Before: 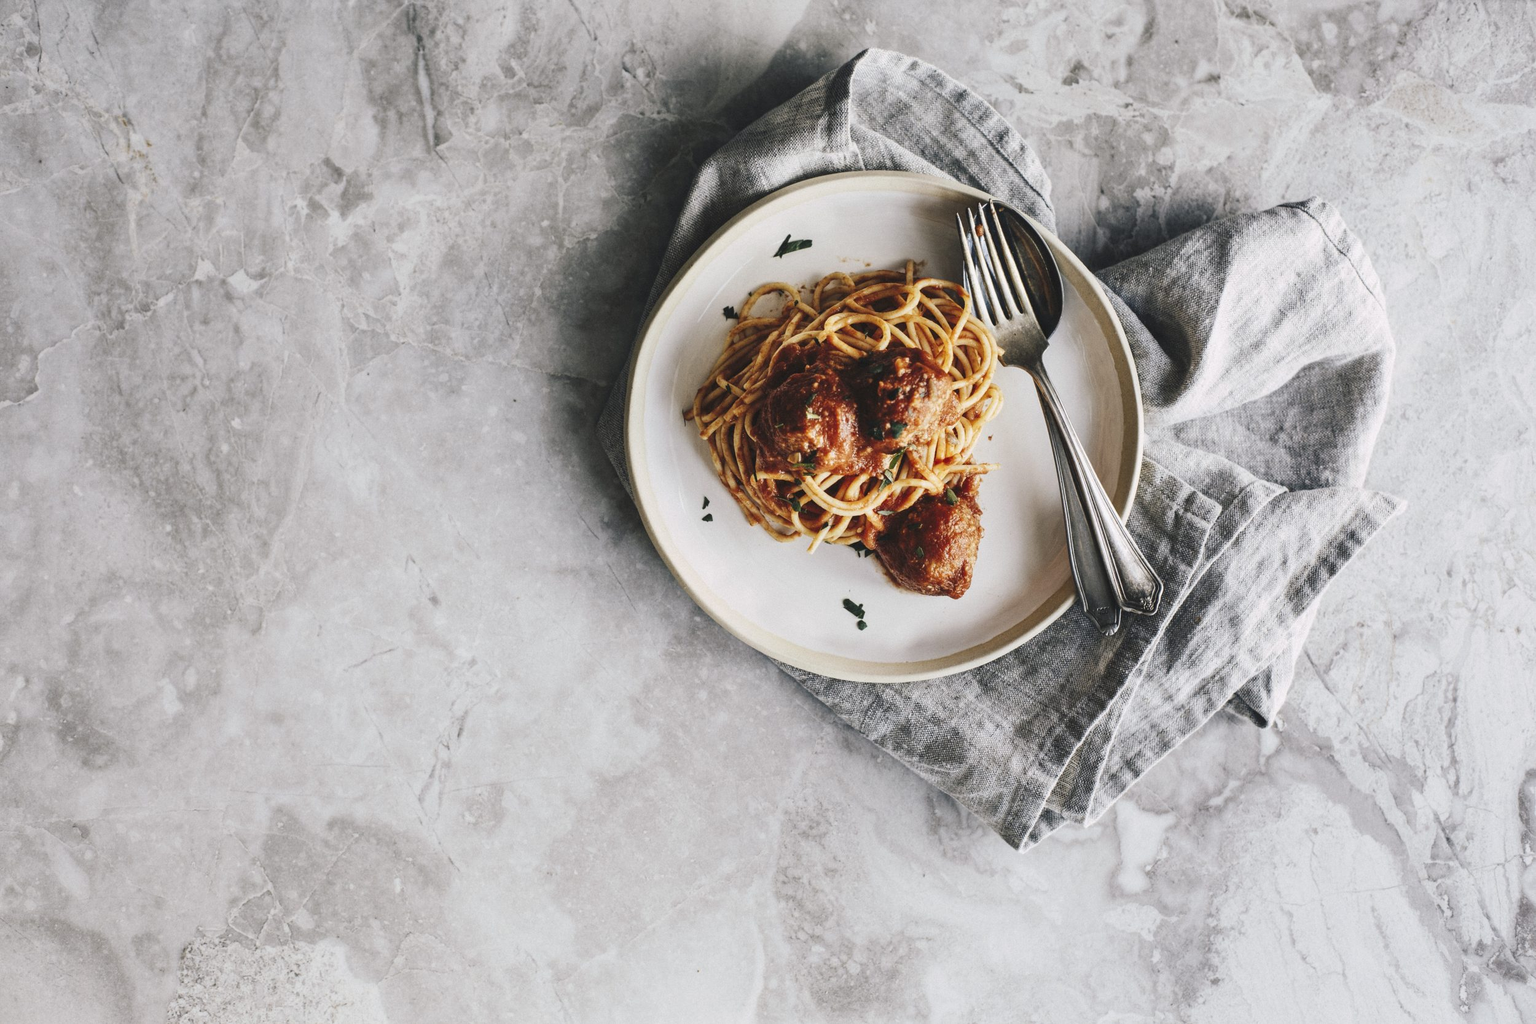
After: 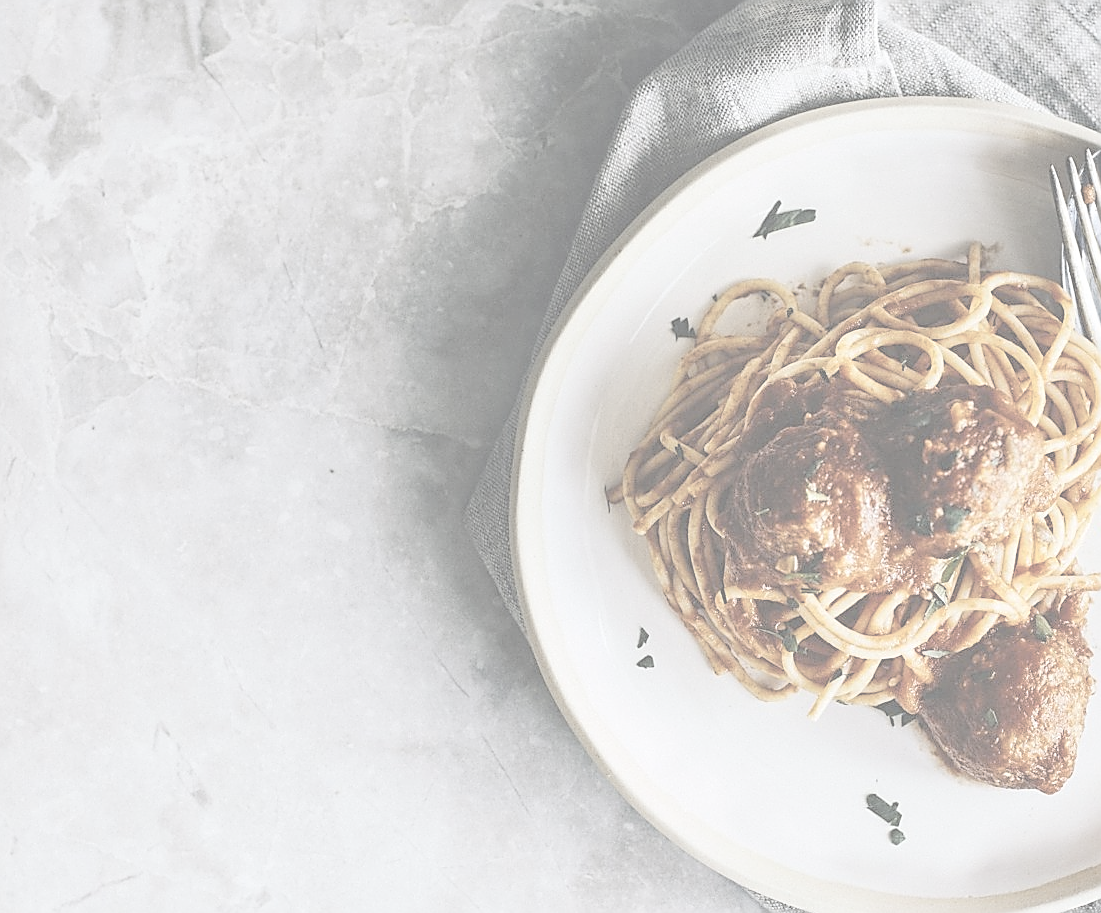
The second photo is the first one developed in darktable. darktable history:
sharpen: radius 1.4, amount 1.25, threshold 0.7
exposure: black level correction 0.001, exposure 0.5 EV, compensate exposure bias true, compensate highlight preservation false
contrast brightness saturation: contrast -0.32, brightness 0.75, saturation -0.78
color correction: highlights a* -0.137, highlights b* 0.137
color balance rgb: perceptual saturation grading › global saturation 36%, perceptual brilliance grading › global brilliance 10%, global vibrance 20%
crop: left 20.248%, top 10.86%, right 35.675%, bottom 34.321%
white balance: red 0.988, blue 1.017
